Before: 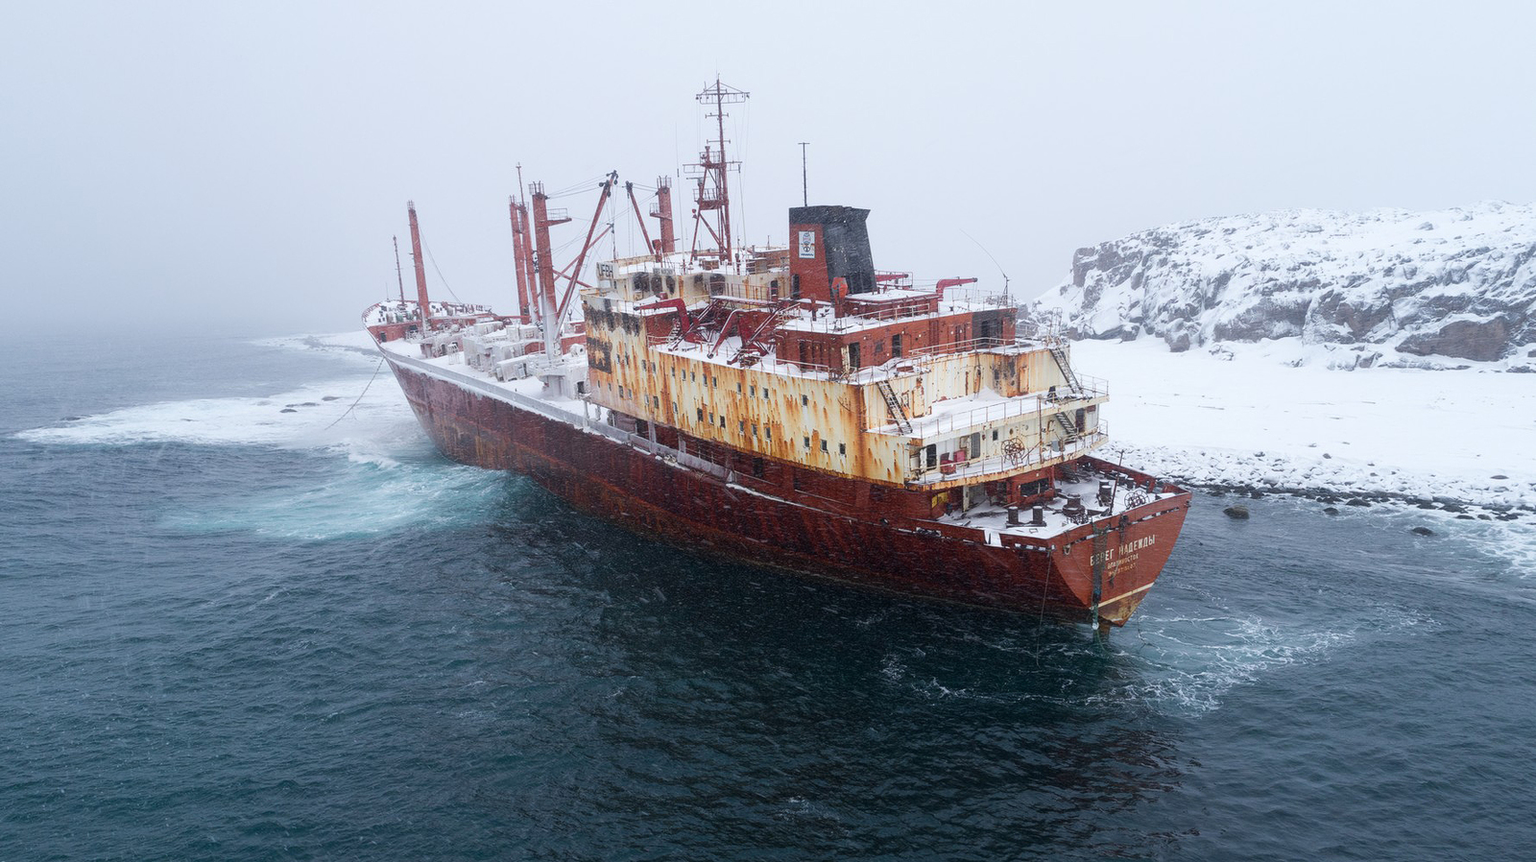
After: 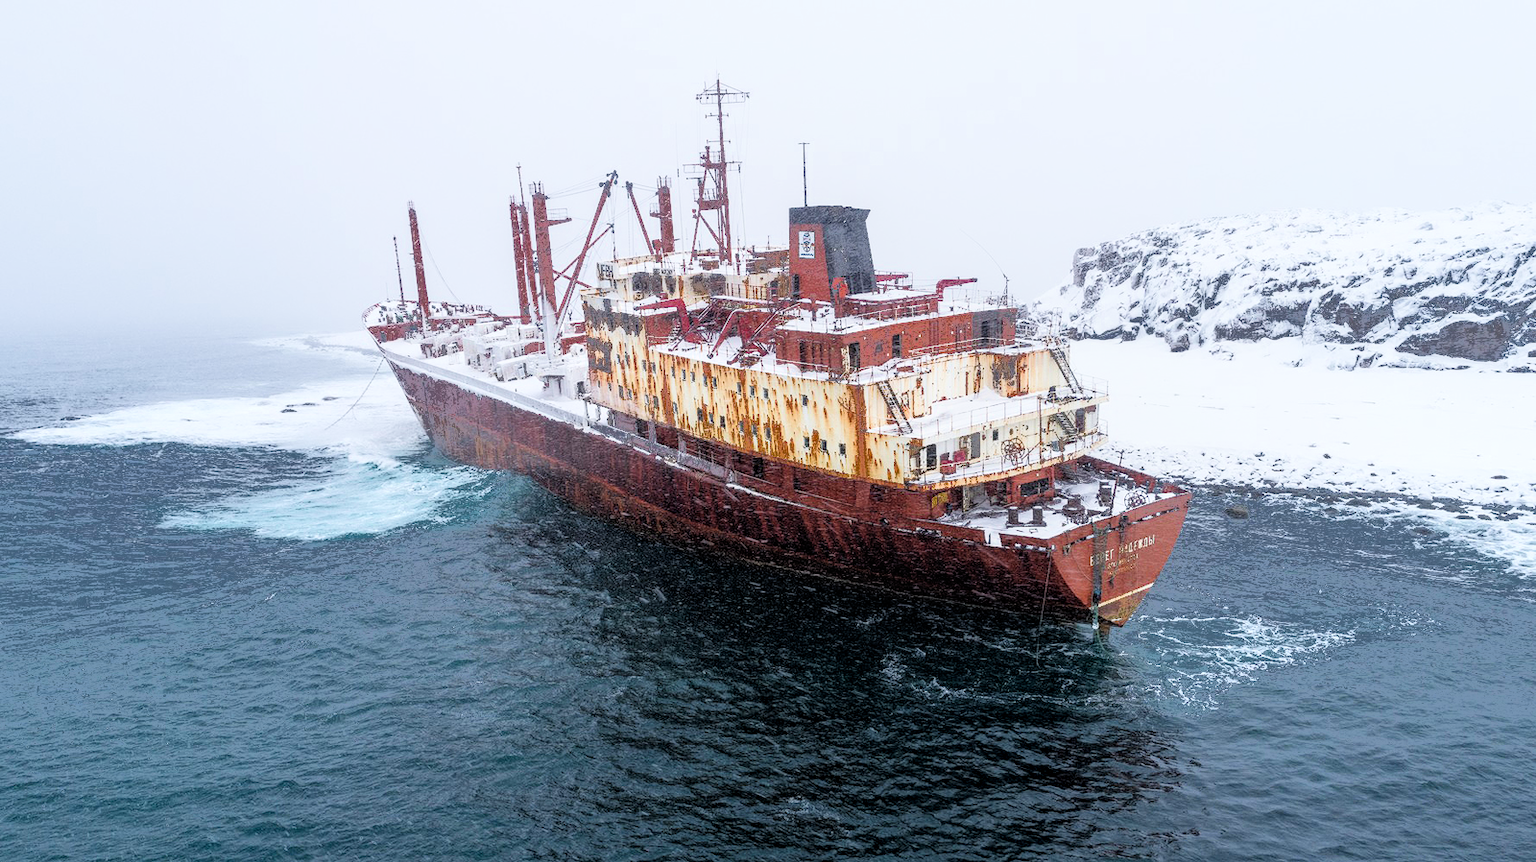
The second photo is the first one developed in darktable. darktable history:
exposure: exposure 0.921 EV, compensate highlight preservation false
fill light: exposure -0.73 EV, center 0.69, width 2.2
filmic rgb: black relative exposure -3.92 EV, white relative exposure 3.14 EV, hardness 2.87
local contrast: on, module defaults
color balance rgb: contrast -10%
